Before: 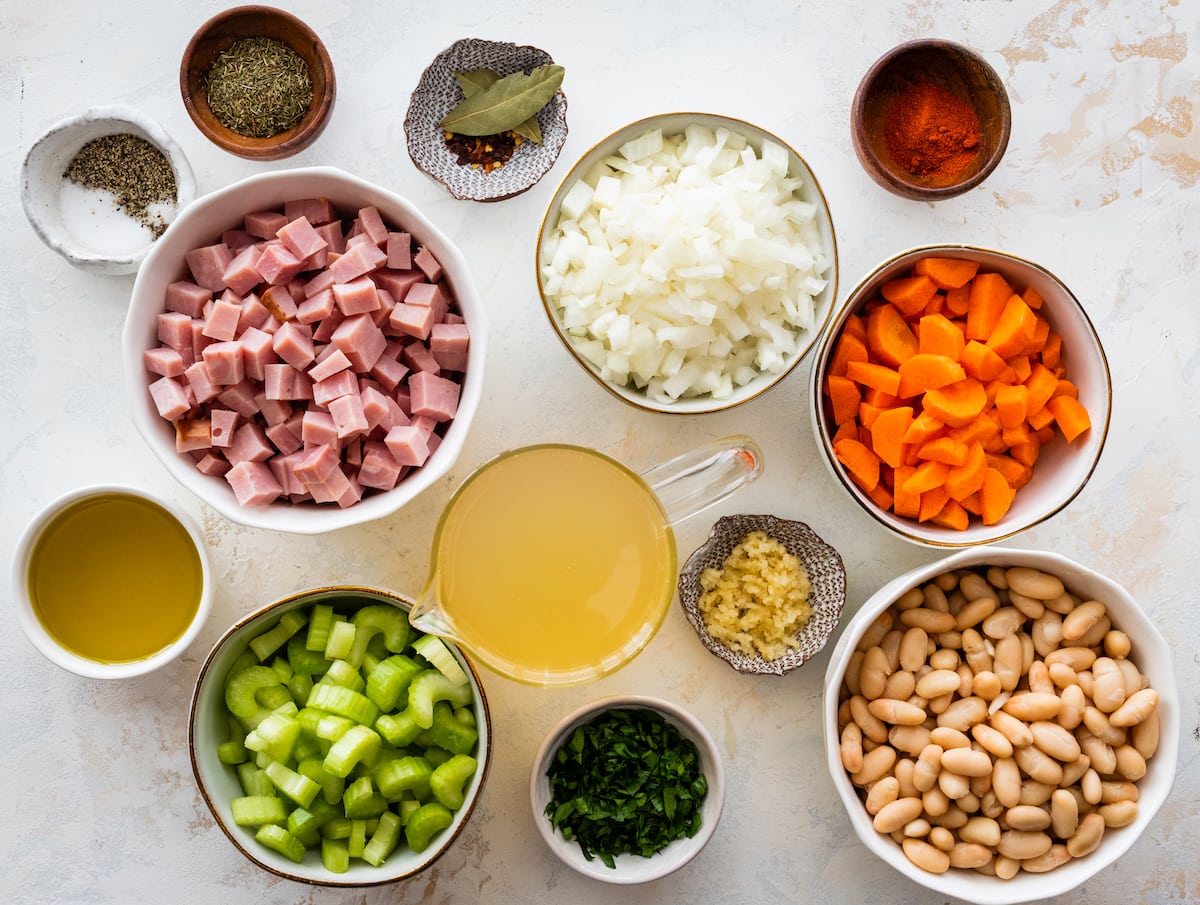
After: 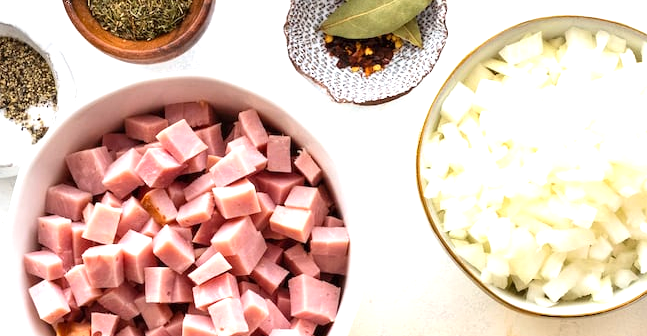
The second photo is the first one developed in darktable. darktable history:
crop: left 10.063%, top 10.729%, right 35.97%, bottom 52.068%
exposure: exposure 0.776 EV, compensate highlight preservation false
